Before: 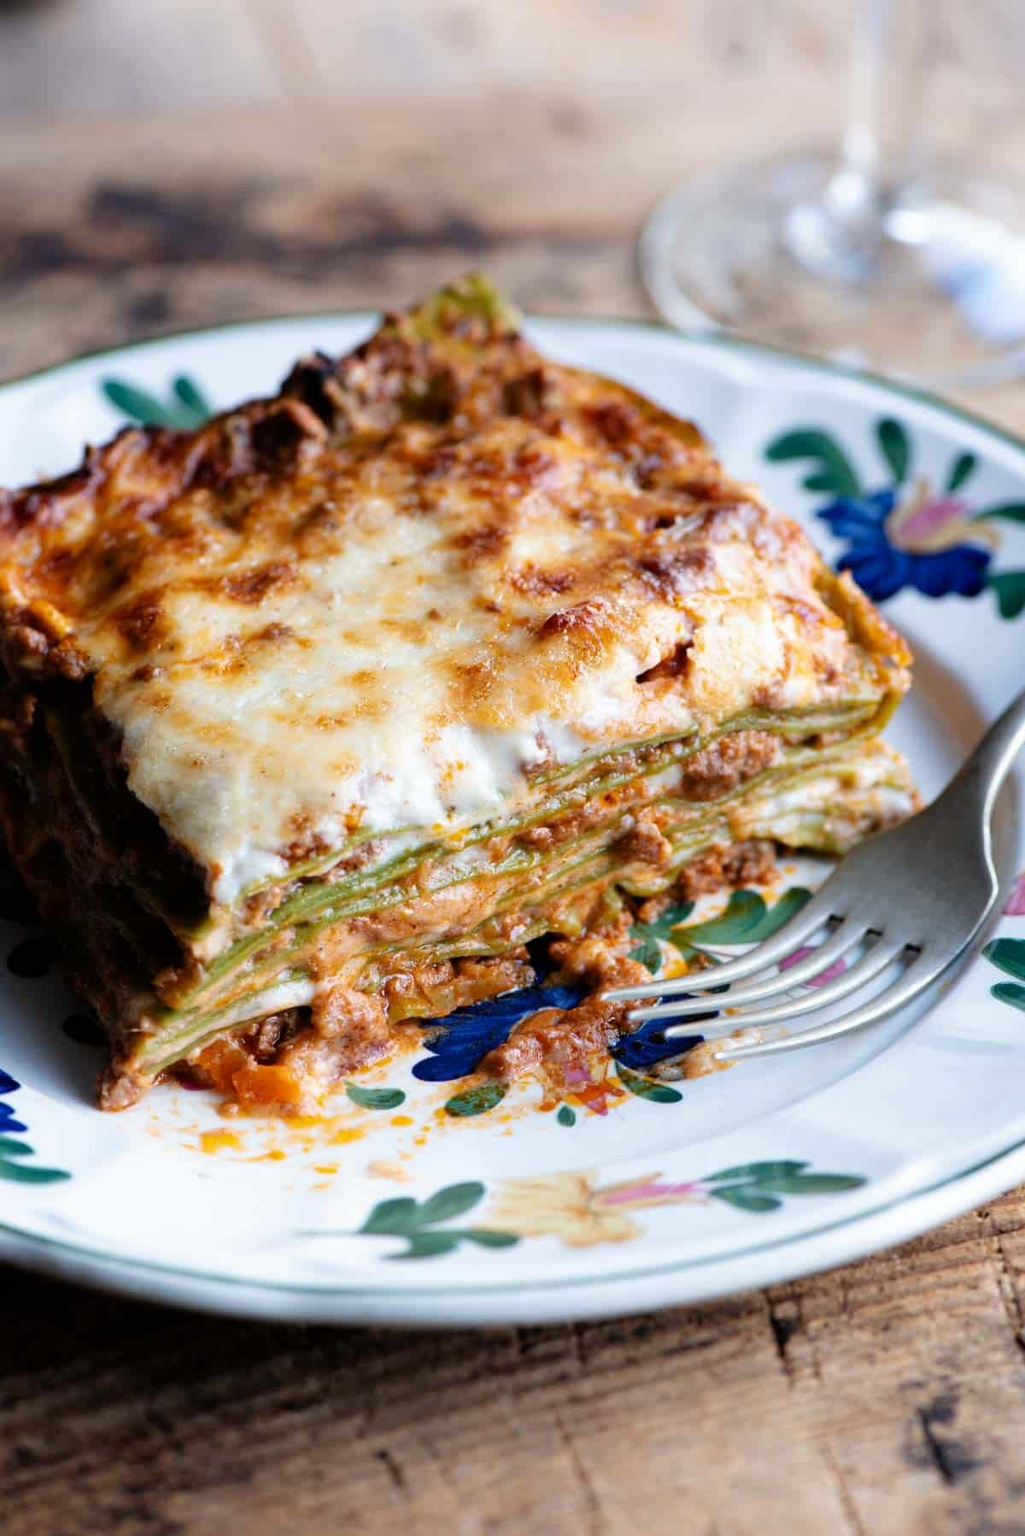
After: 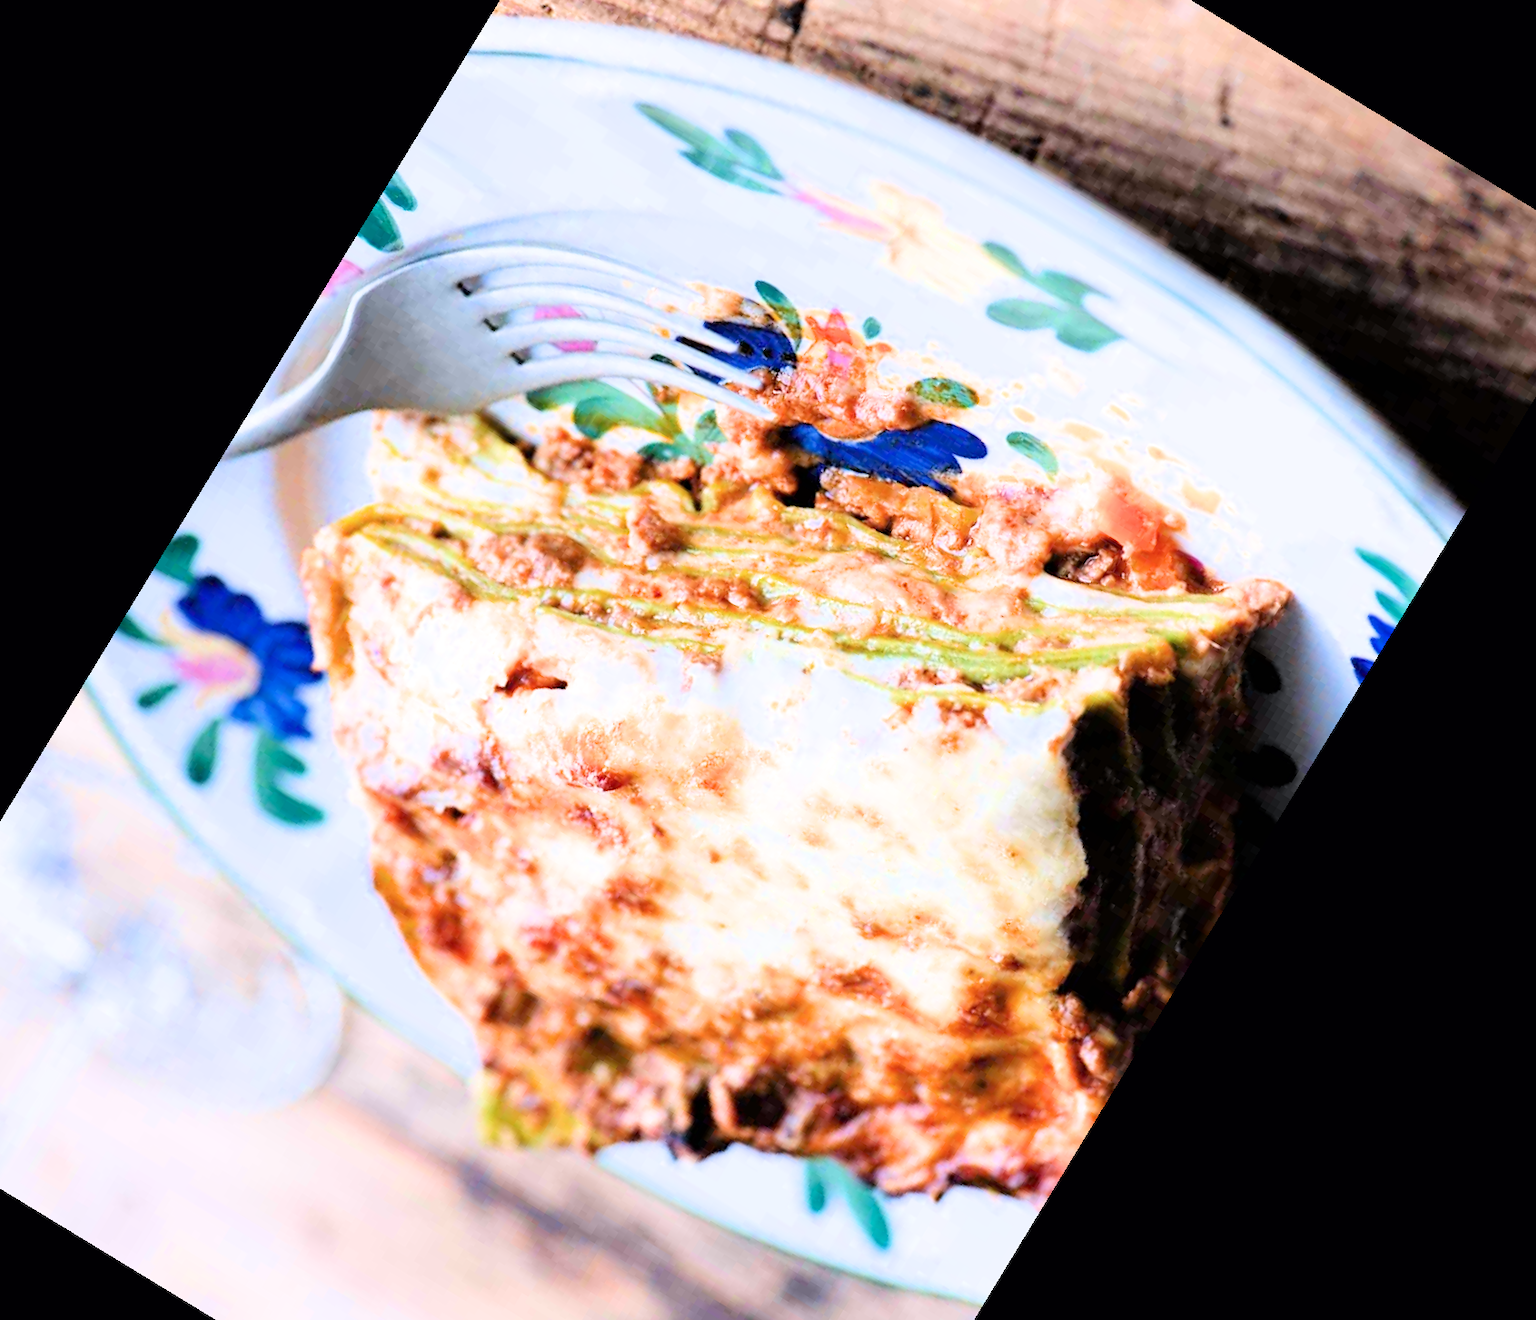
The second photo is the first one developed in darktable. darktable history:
exposure: exposure 2.003 EV, compensate highlight preservation false
color calibration: illuminant as shot in camera, x 0.358, y 0.373, temperature 4628.91 K
filmic rgb: black relative exposure -7.65 EV, white relative exposure 4.56 EV, hardness 3.61, color science v6 (2022)
crop and rotate: angle 148.68°, left 9.111%, top 15.603%, right 4.588%, bottom 17.041%
